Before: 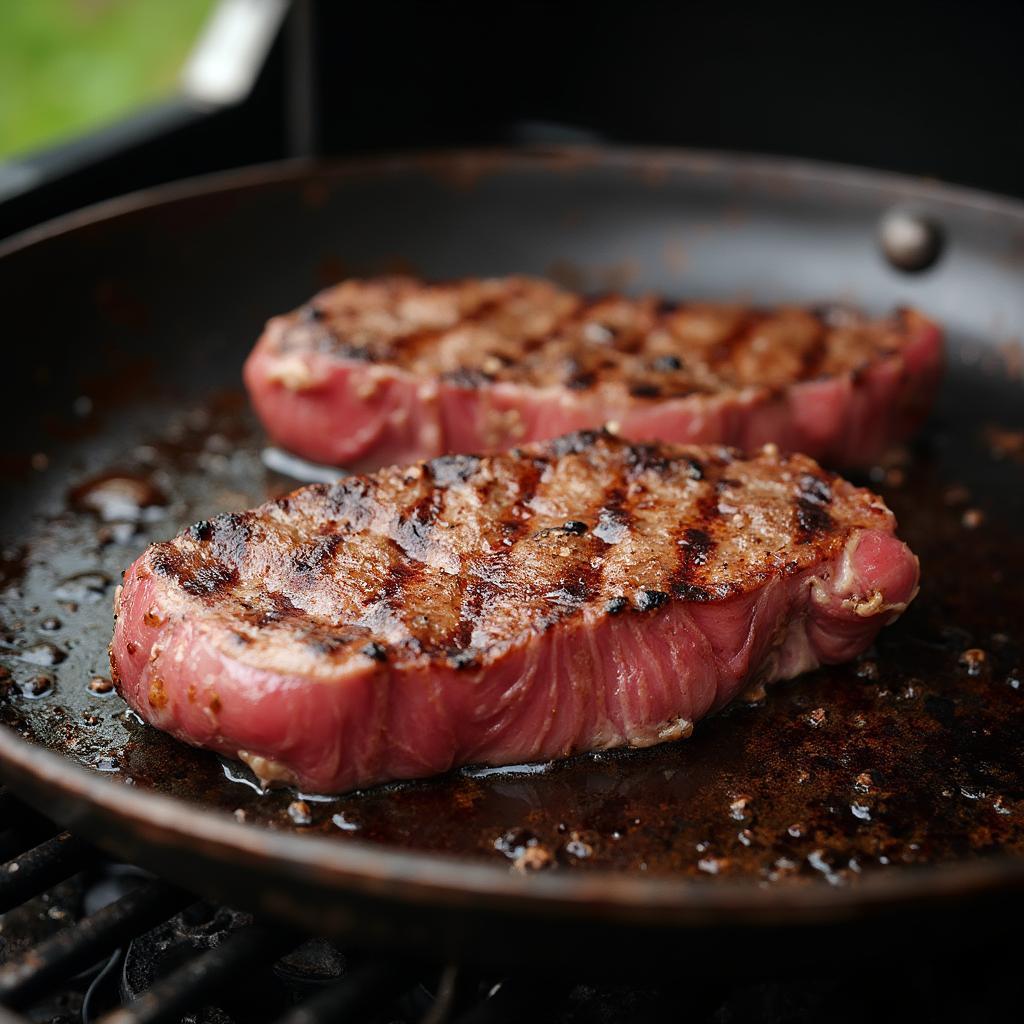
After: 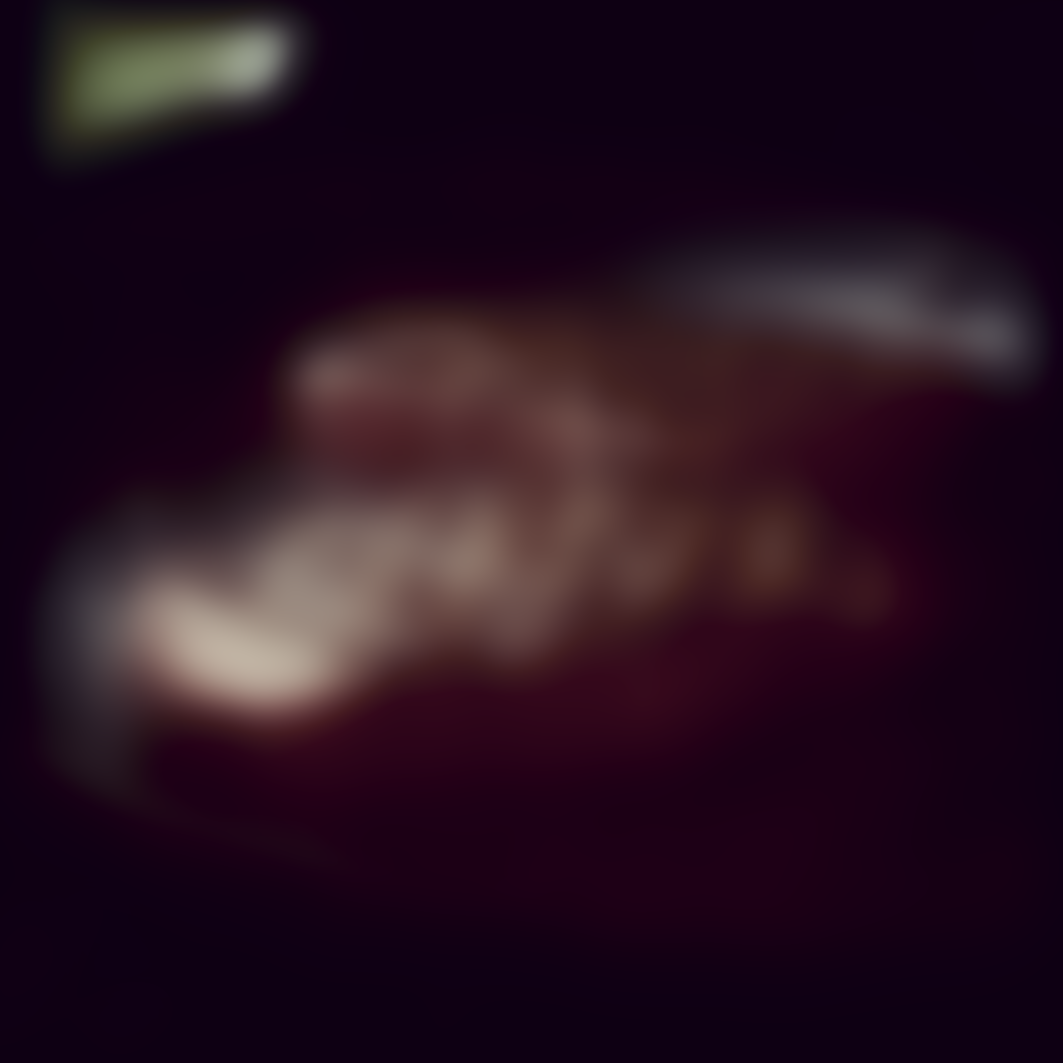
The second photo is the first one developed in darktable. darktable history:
base curve: curves: ch0 [(0, 0) (0.204, 0.334) (0.55, 0.733) (1, 1)], preserve colors none
rotate and perspective: rotation 2.27°, automatic cropping off
sharpen: on, module defaults
color correction: highlights a* -20.17, highlights b* 20.27, shadows a* 20.03, shadows b* -20.46, saturation 0.43
lowpass: radius 31.92, contrast 1.72, brightness -0.98, saturation 0.94
